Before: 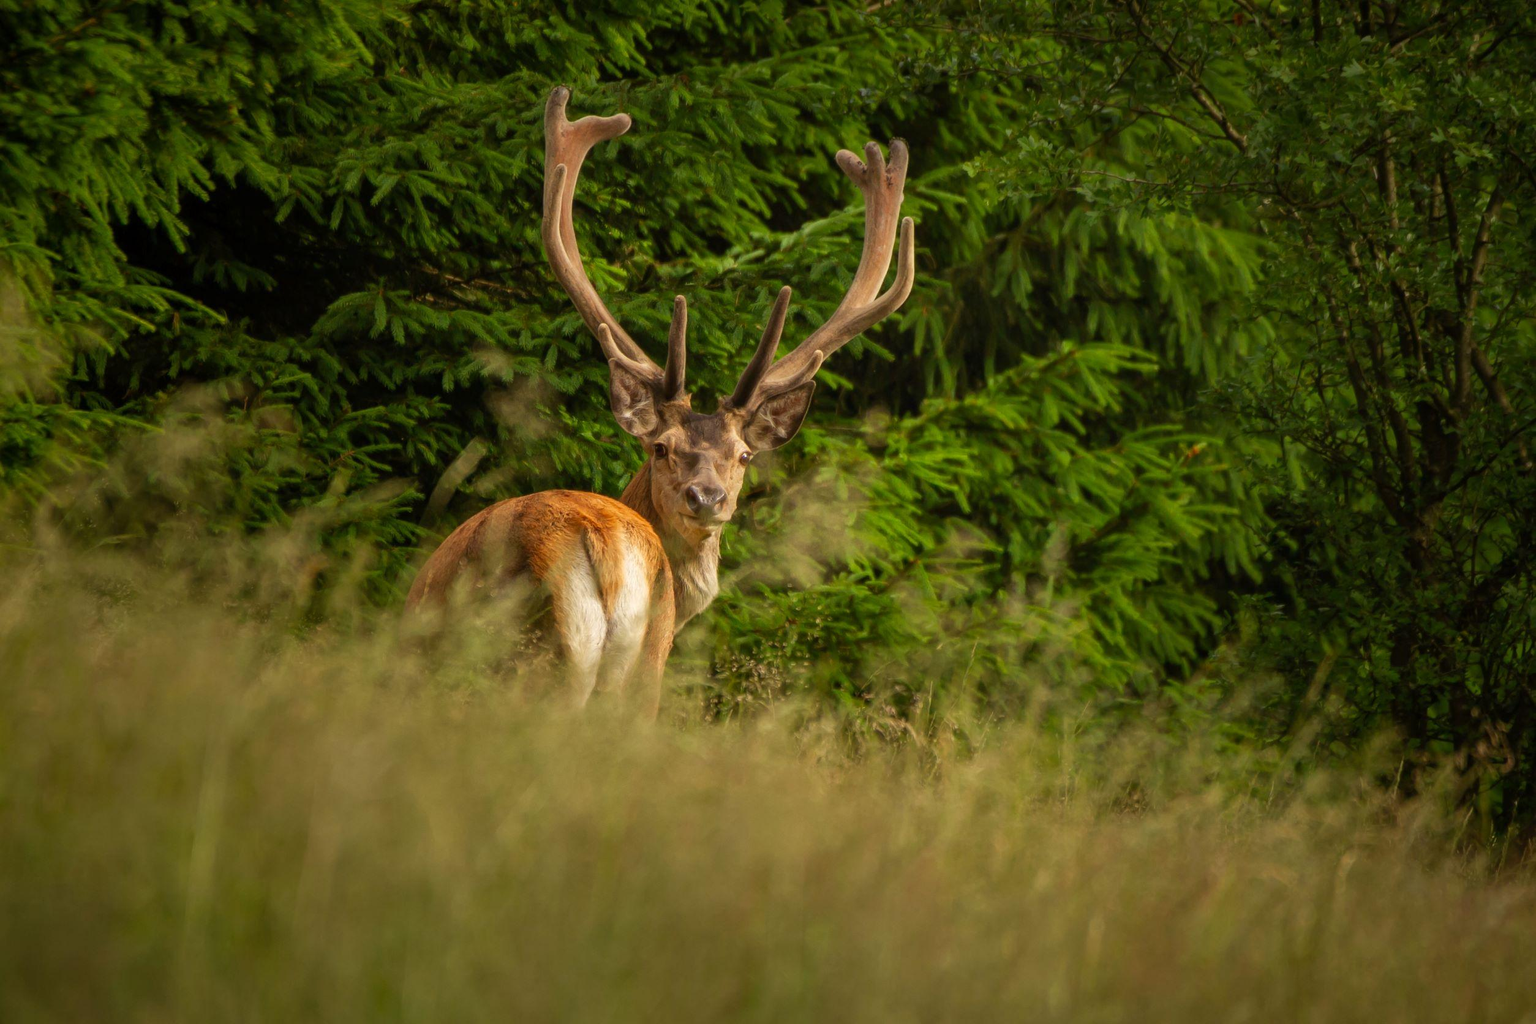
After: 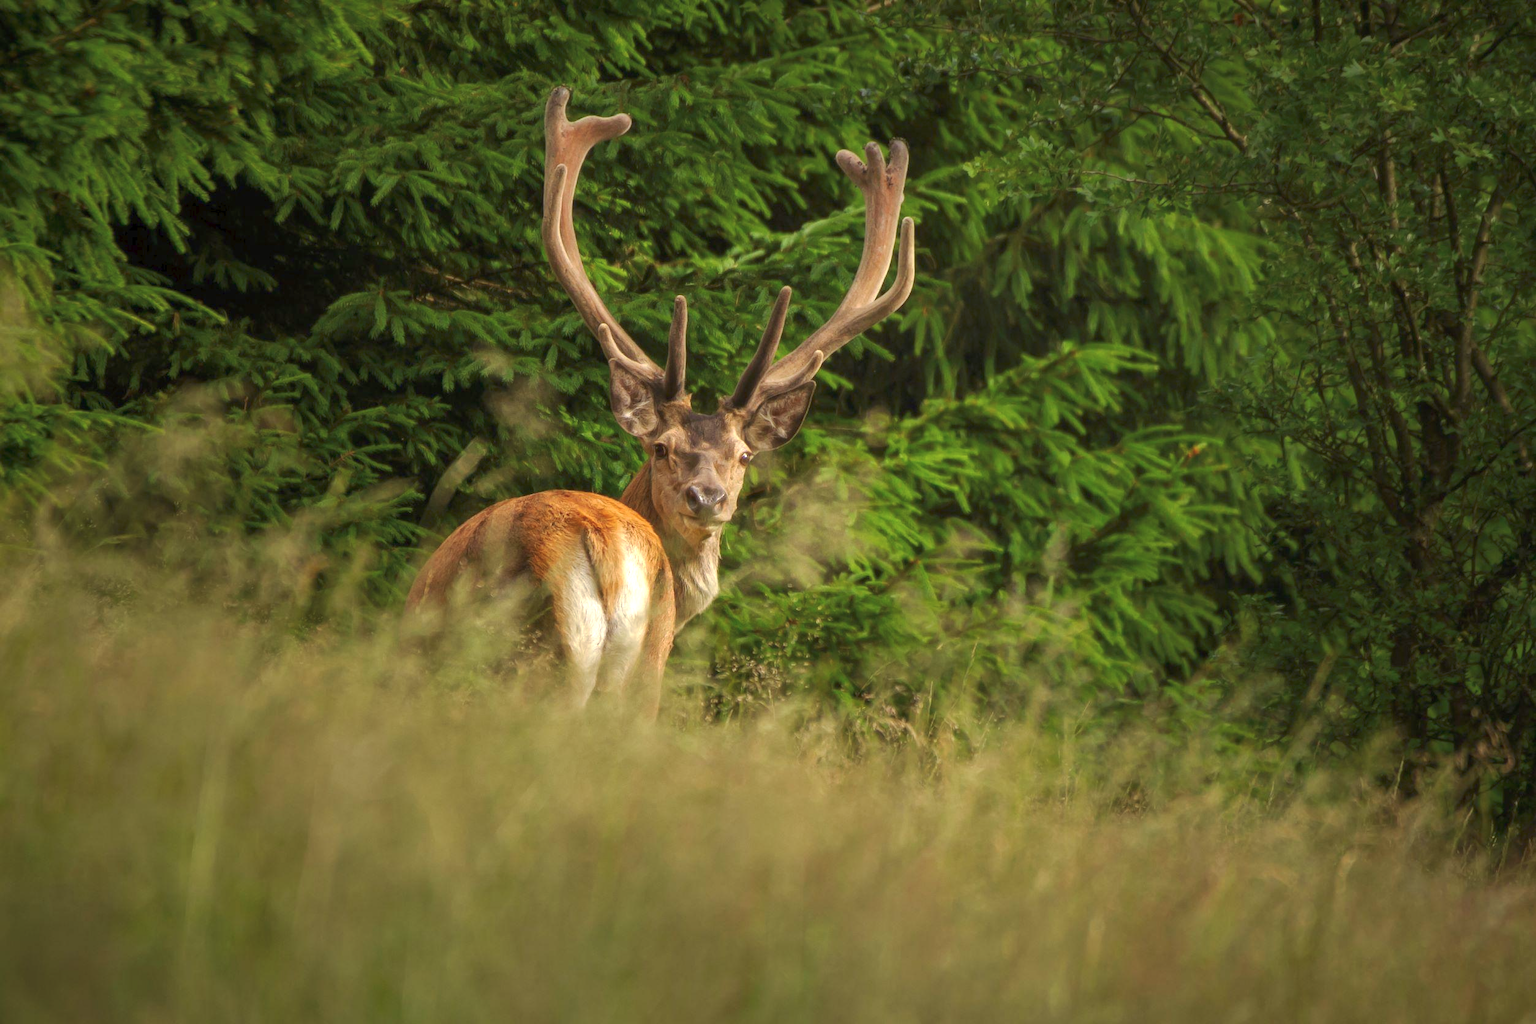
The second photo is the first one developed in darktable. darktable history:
exposure: exposure 0.4 EV, compensate highlight preservation false
color calibration: x 0.355, y 0.367, temperature 4700.38 K
tone equalizer: on, module defaults
tone curve: curves: ch0 [(0, 0) (0.003, 0.023) (0.011, 0.033) (0.025, 0.057) (0.044, 0.099) (0.069, 0.132) (0.1, 0.155) (0.136, 0.179) (0.177, 0.213) (0.224, 0.255) (0.277, 0.299) (0.335, 0.347) (0.399, 0.407) (0.468, 0.473) (0.543, 0.546) (0.623, 0.619) (0.709, 0.698) (0.801, 0.775) (0.898, 0.871) (1, 1)], preserve colors none
